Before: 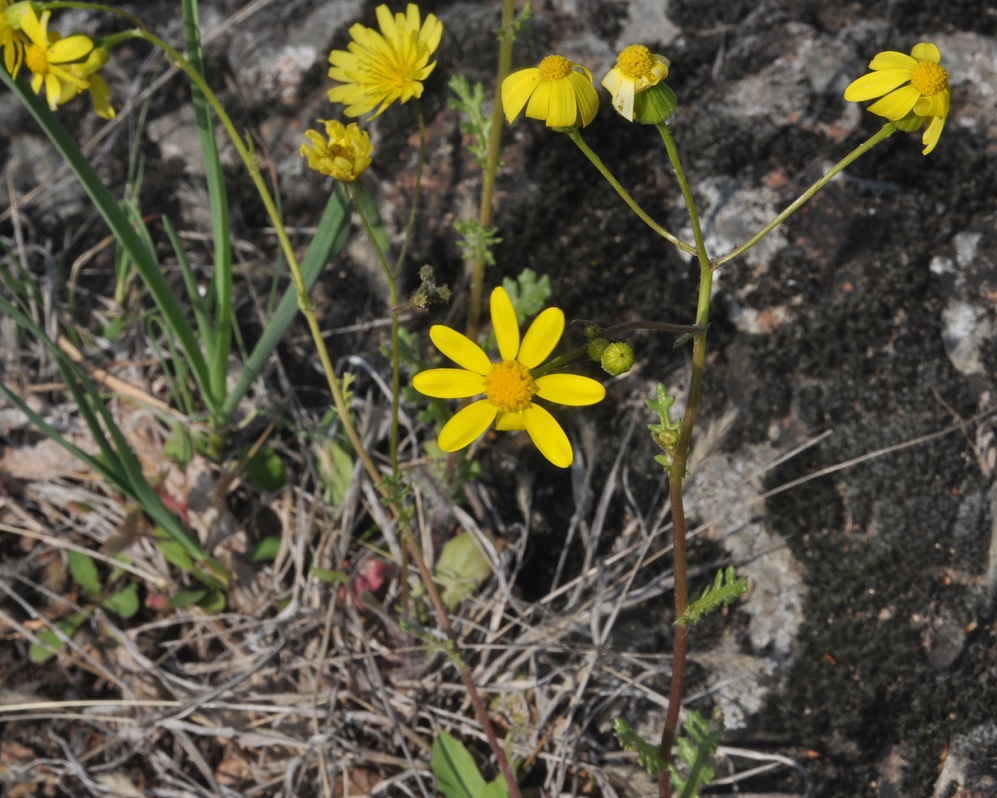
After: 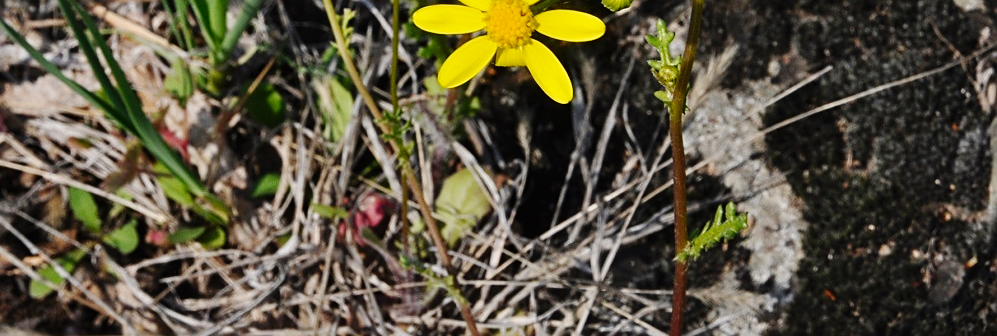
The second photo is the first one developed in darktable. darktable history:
base curve: curves: ch0 [(0, 0) (0.036, 0.025) (0.121, 0.166) (0.206, 0.329) (0.605, 0.79) (1, 1)], preserve colors none
sharpen: on, module defaults
crop: top 45.654%, bottom 12.222%
contrast brightness saturation: brightness -0.09
